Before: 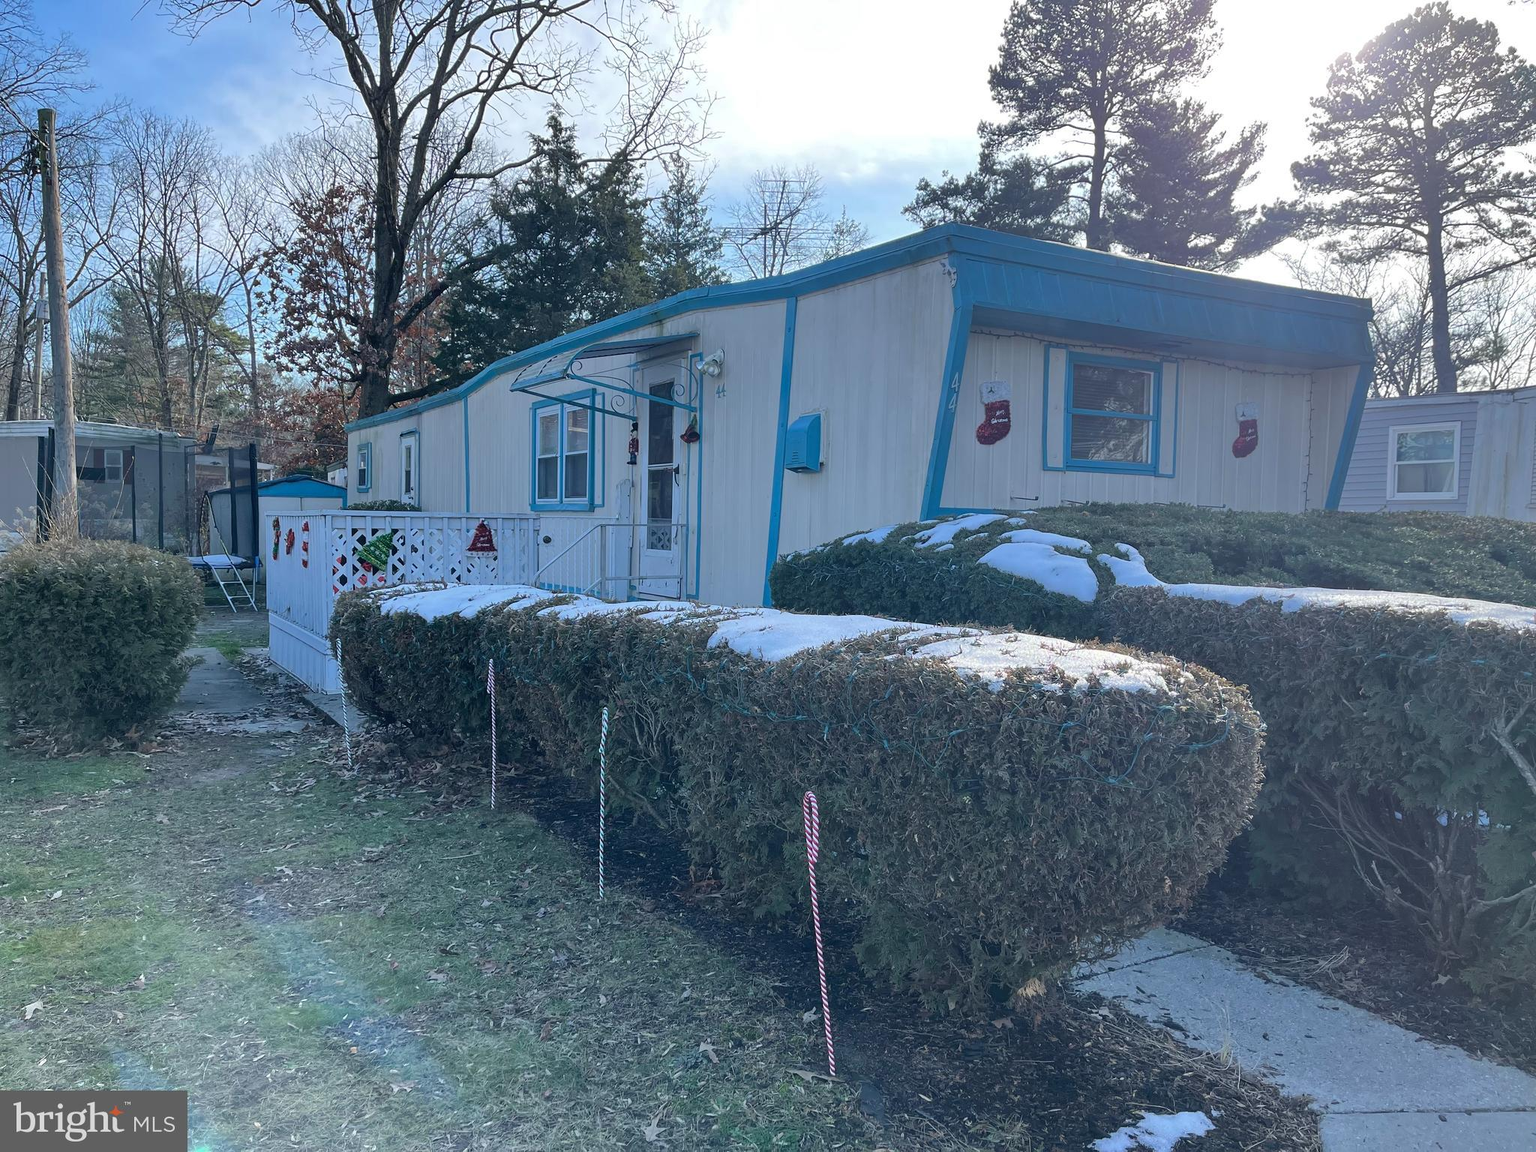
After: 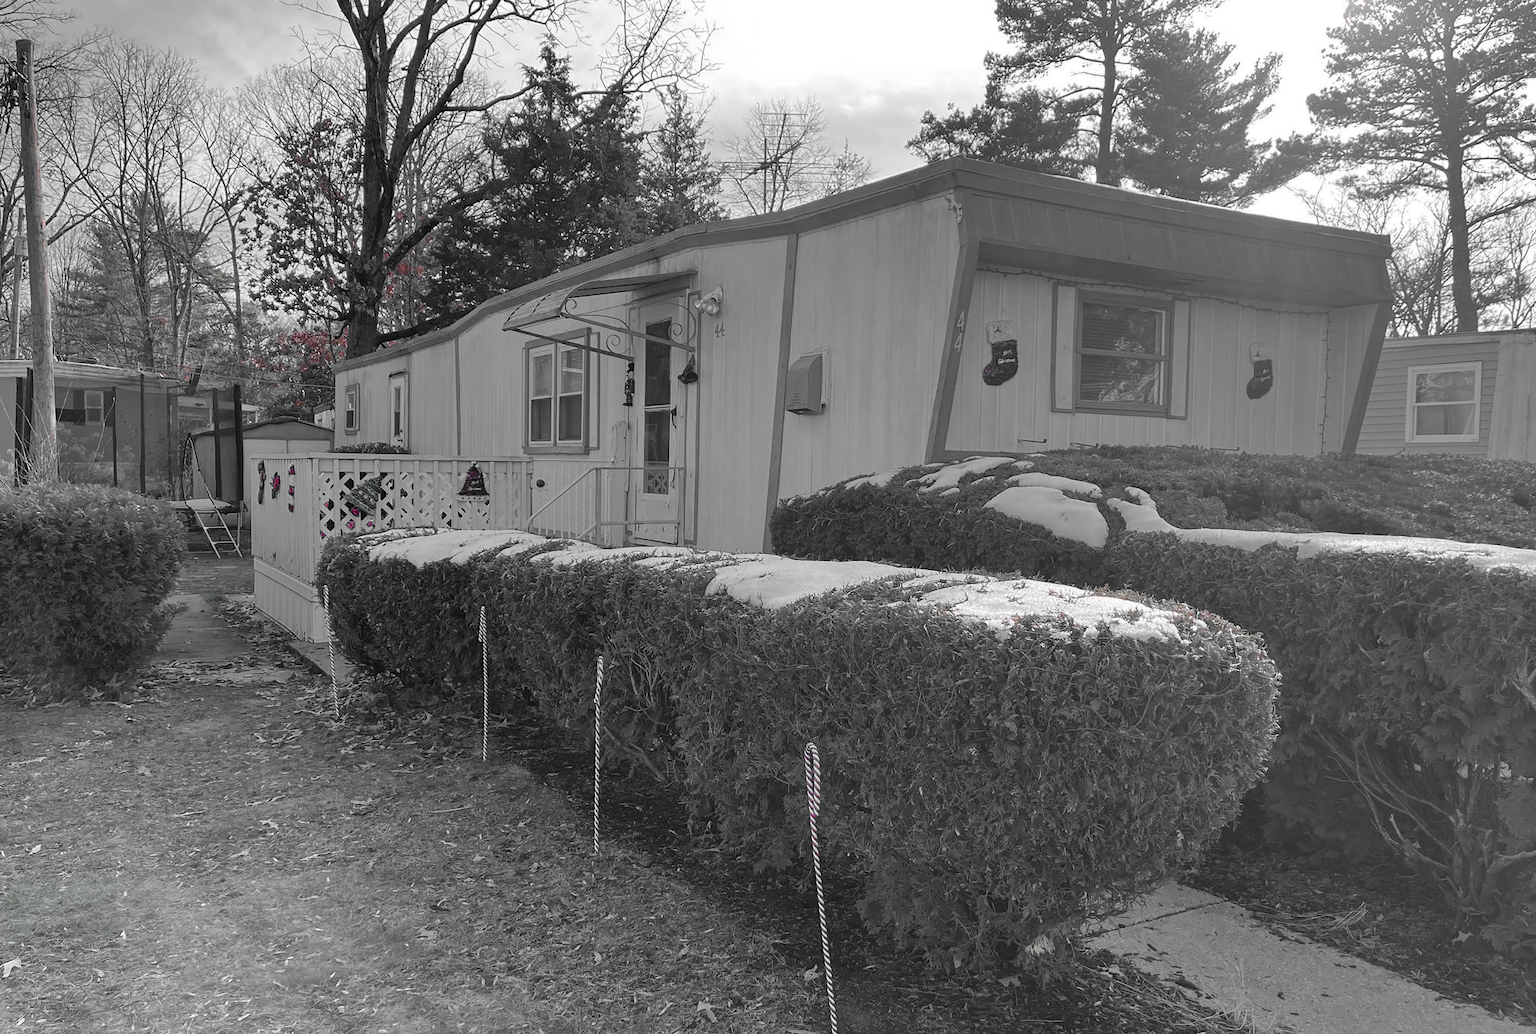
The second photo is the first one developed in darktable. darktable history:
crop: left 1.507%, top 6.147%, right 1.379%, bottom 6.637%
color zones: curves: ch1 [(0, 0.831) (0.08, 0.771) (0.157, 0.268) (0.241, 0.207) (0.562, -0.005) (0.714, -0.013) (0.876, 0.01) (1, 0.831)]
